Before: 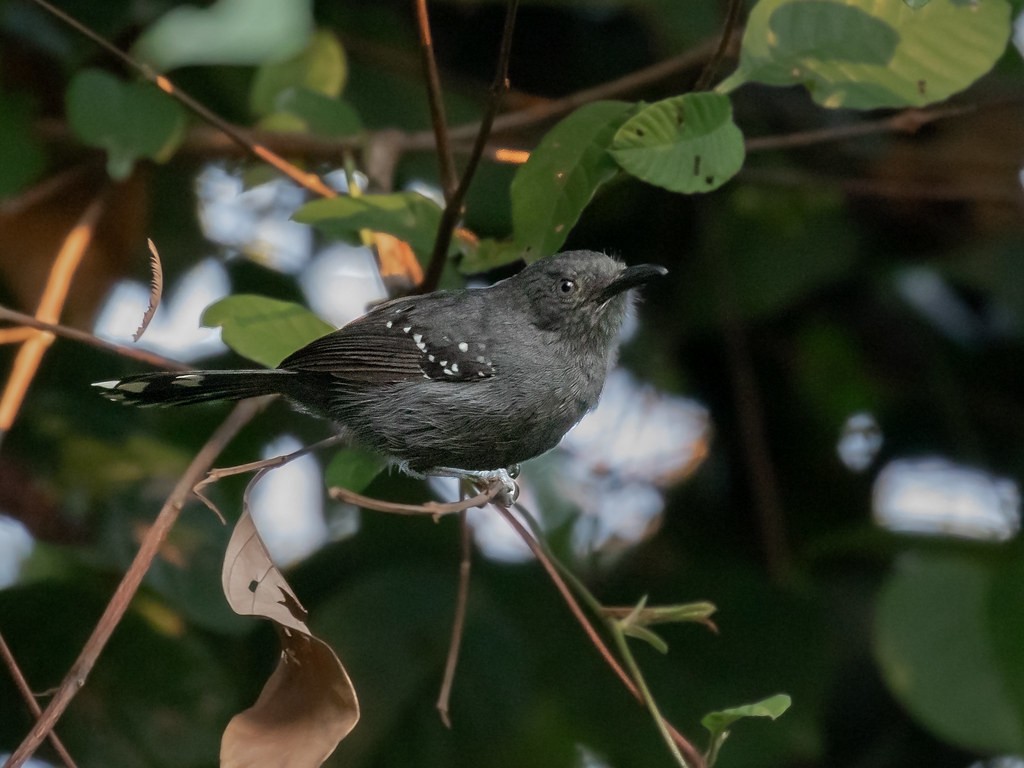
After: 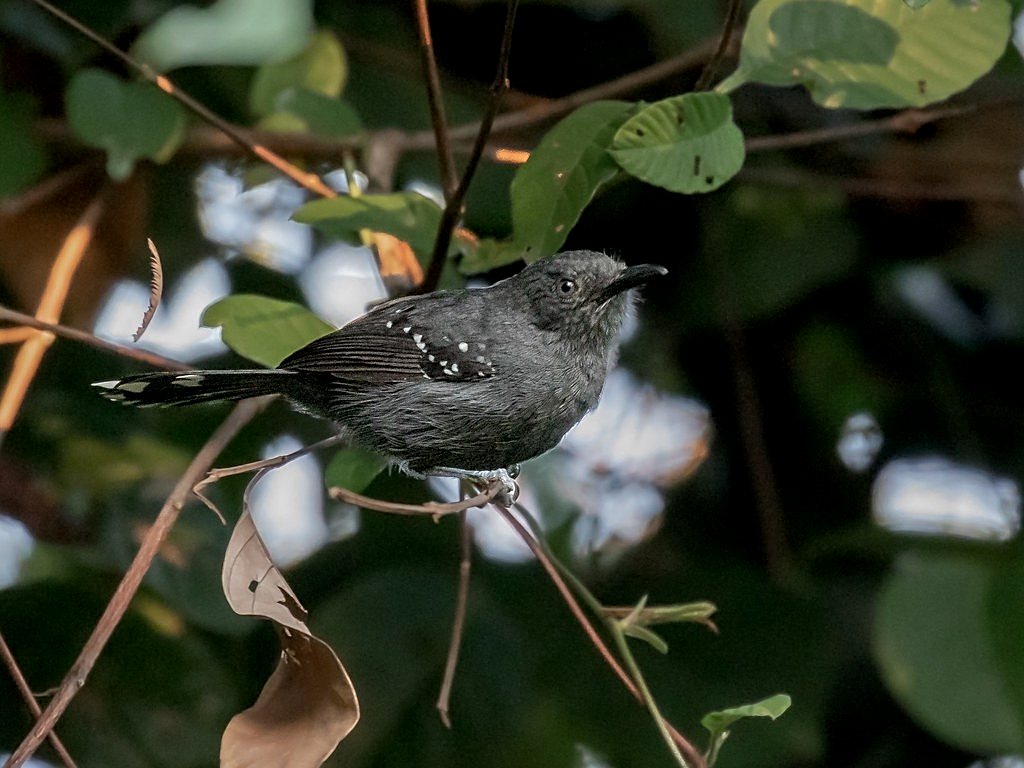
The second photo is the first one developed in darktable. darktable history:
sharpen: on, module defaults
local contrast: detail 130%
exposure: black level correction 0.001, compensate highlight preservation false
